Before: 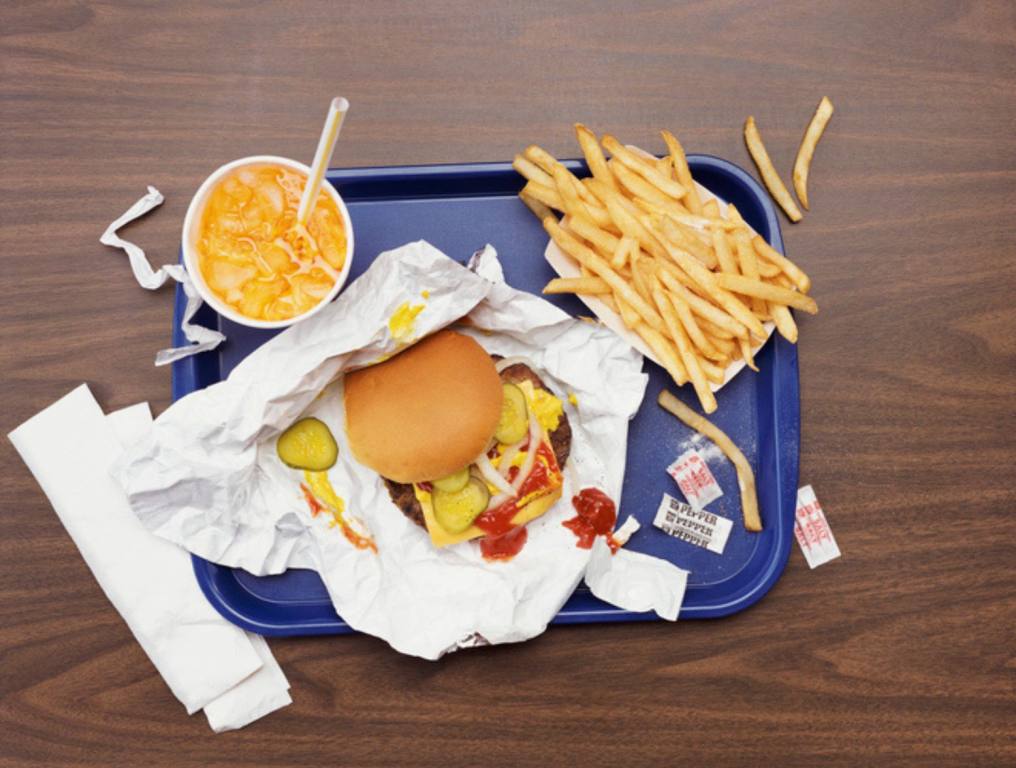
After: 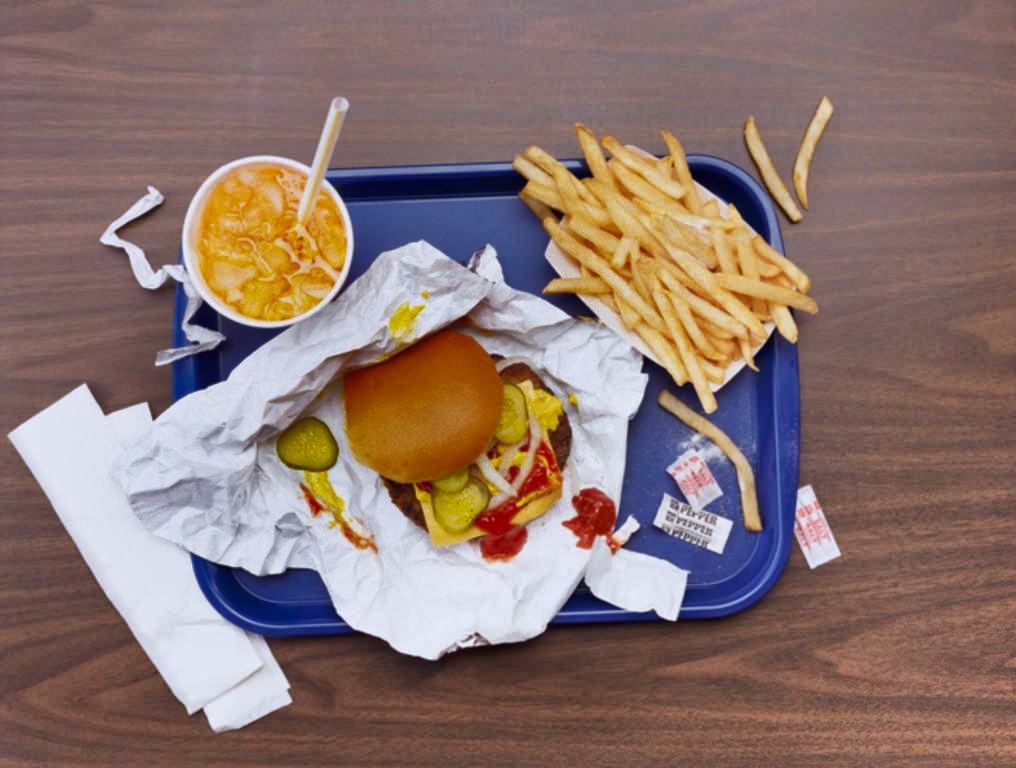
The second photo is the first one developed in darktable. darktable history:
shadows and highlights: radius 123.98, shadows 100, white point adjustment -3, highlights -100, highlights color adjustment 89.84%, soften with gaussian
color calibration: illuminant as shot in camera, x 0.358, y 0.373, temperature 4628.91 K
